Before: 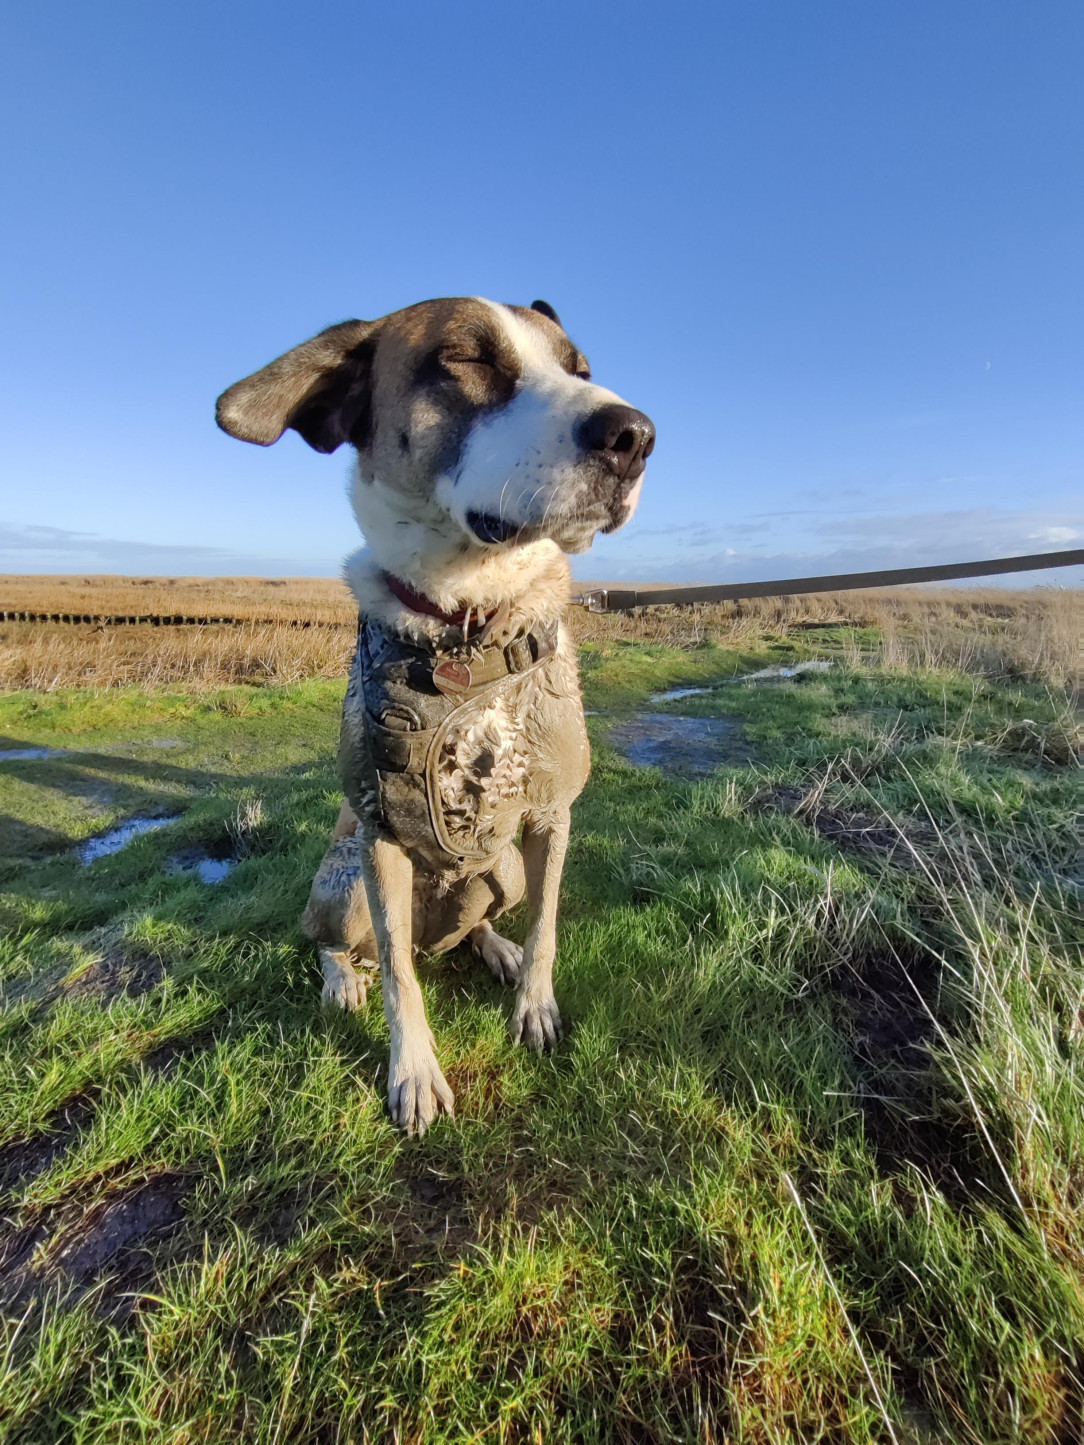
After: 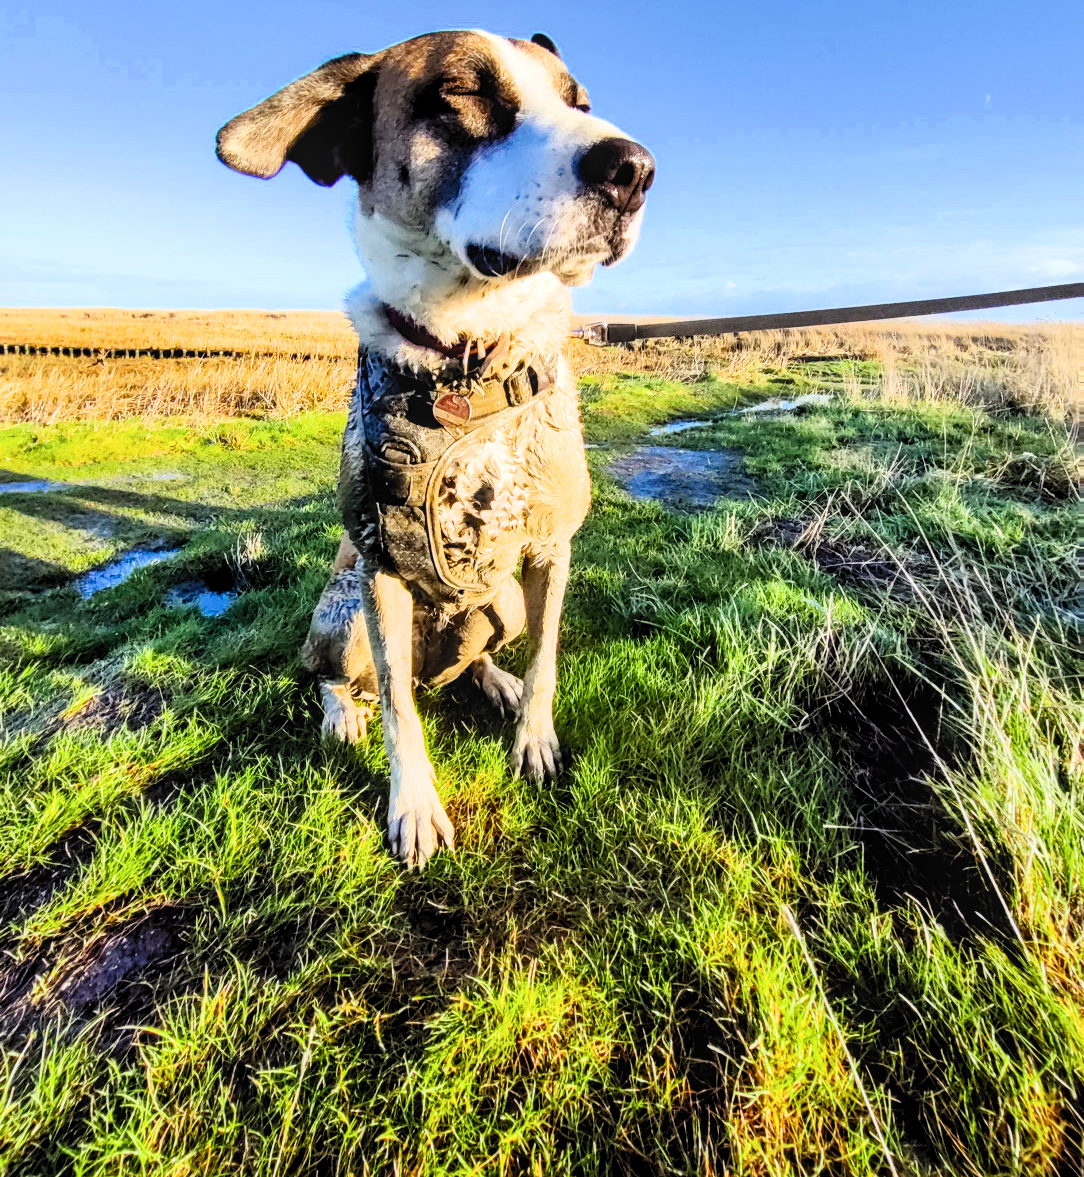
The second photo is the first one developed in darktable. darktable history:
crop and rotate: top 18.515%
color balance rgb: power › chroma 0.319%, power › hue 22.98°, perceptual saturation grading › global saturation 10.51%, global vibrance 39.941%
exposure: exposure 1 EV, compensate highlight preservation false
contrast equalizer: octaves 7, y [[0.5, 0.488, 0.462, 0.461, 0.491, 0.5], [0.5 ×6], [0.5 ×6], [0 ×6], [0 ×6]]
local contrast: on, module defaults
tone curve: curves: ch0 [(0, 0) (0.042, 0.01) (0.223, 0.123) (0.59, 0.574) (0.802, 0.868) (1, 1)], color space Lab, independent channels, preserve colors none
filmic rgb: black relative exposure -5.08 EV, white relative exposure 3.98 EV, threshold 5.98 EV, hardness 2.88, contrast 1.402, highlights saturation mix -28.59%, color science v6 (2022), enable highlight reconstruction true
